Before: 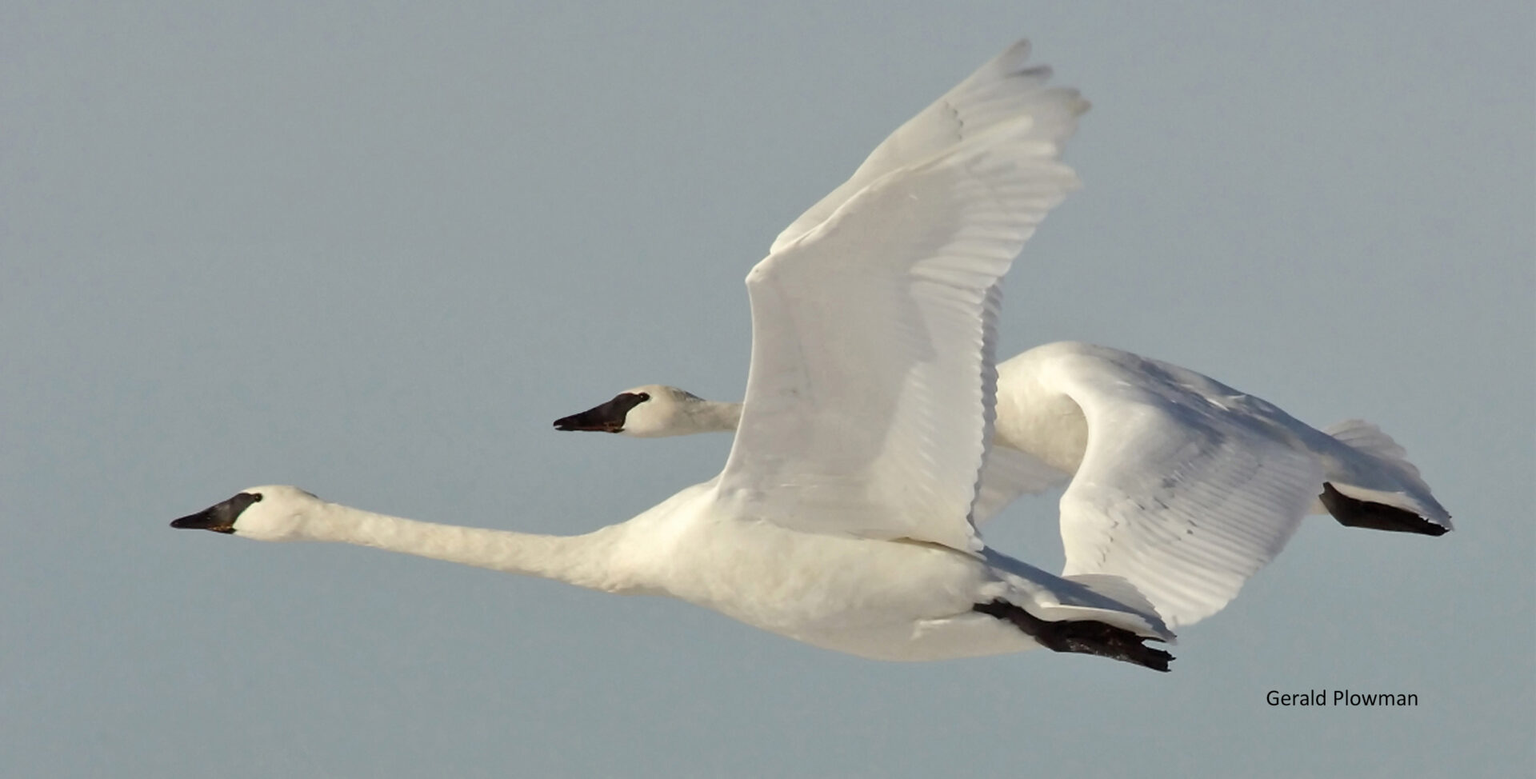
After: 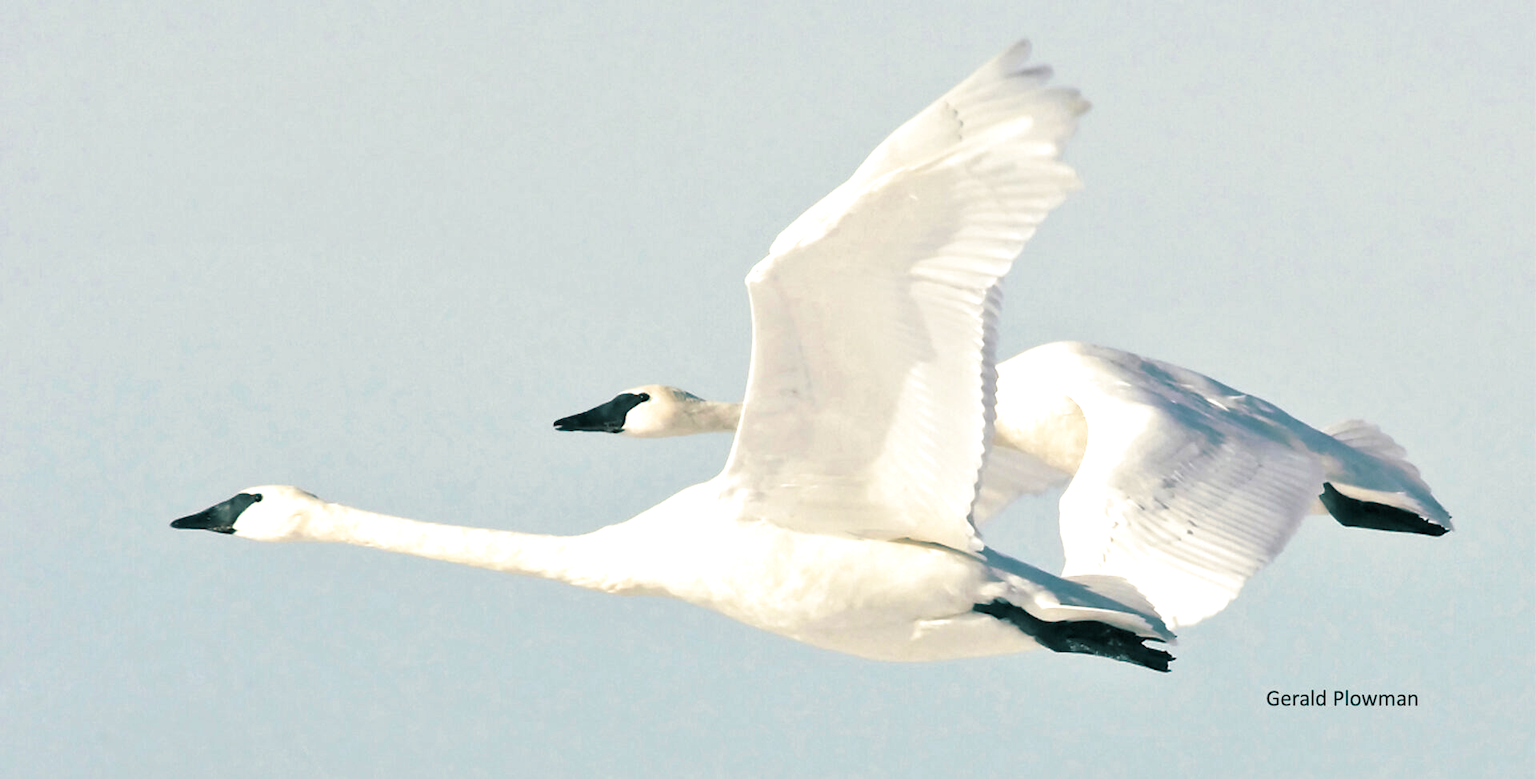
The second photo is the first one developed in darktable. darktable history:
split-toning: shadows › hue 186.43°, highlights › hue 49.29°, compress 30.29%
exposure: black level correction 0, exposure 1 EV, compensate highlight preservation false
